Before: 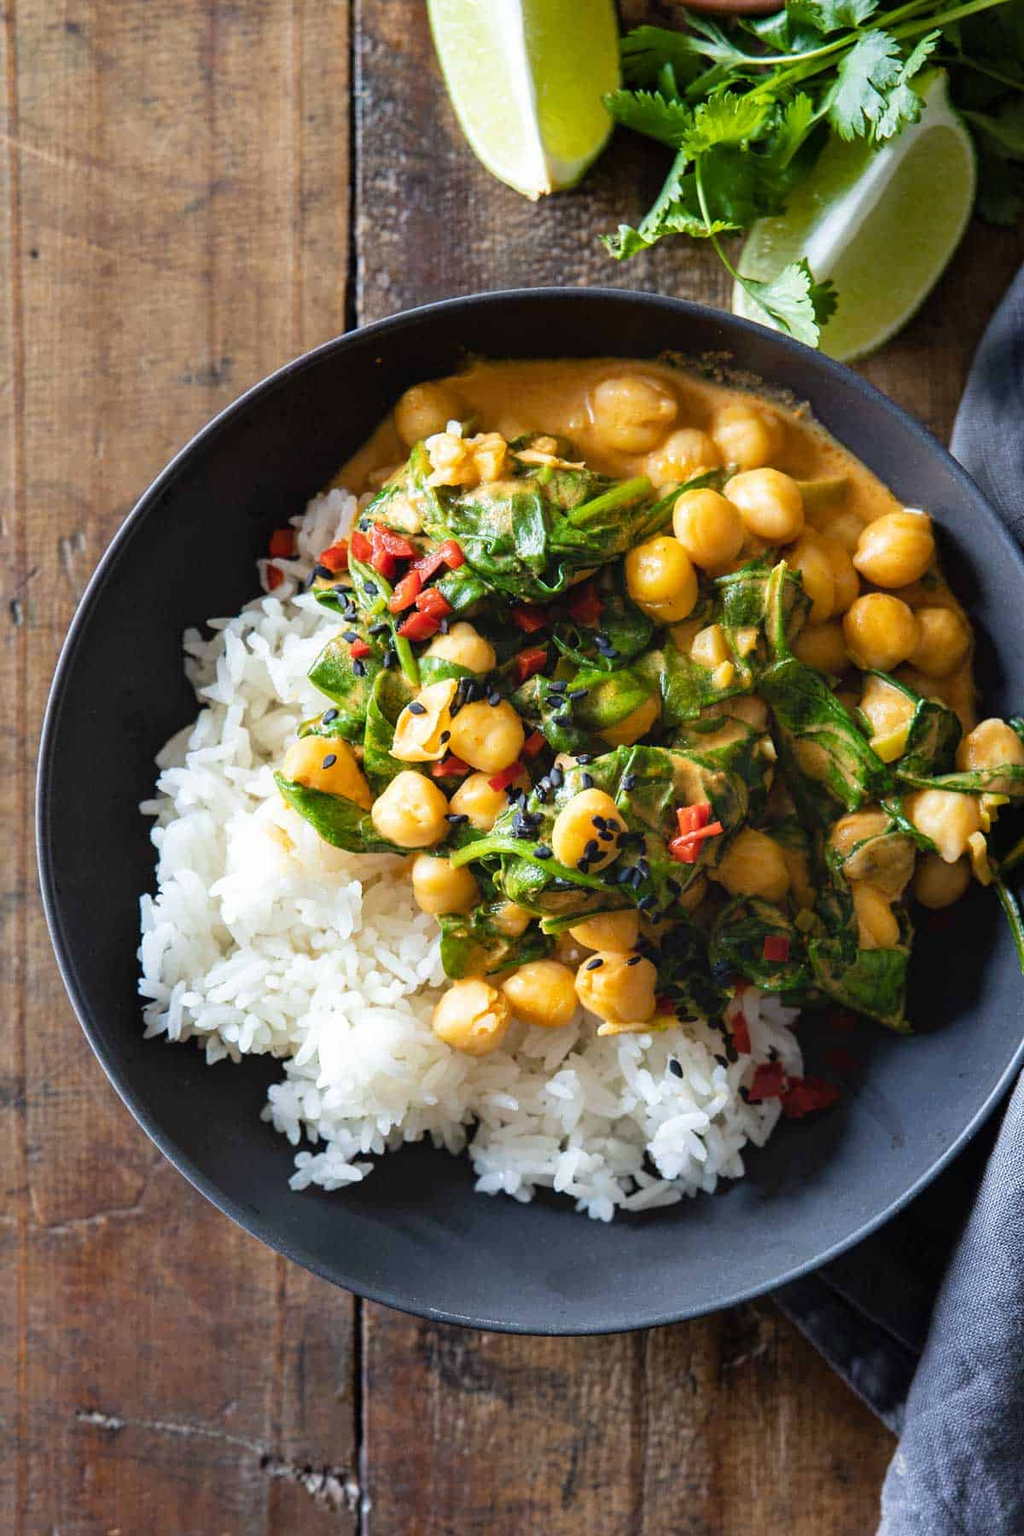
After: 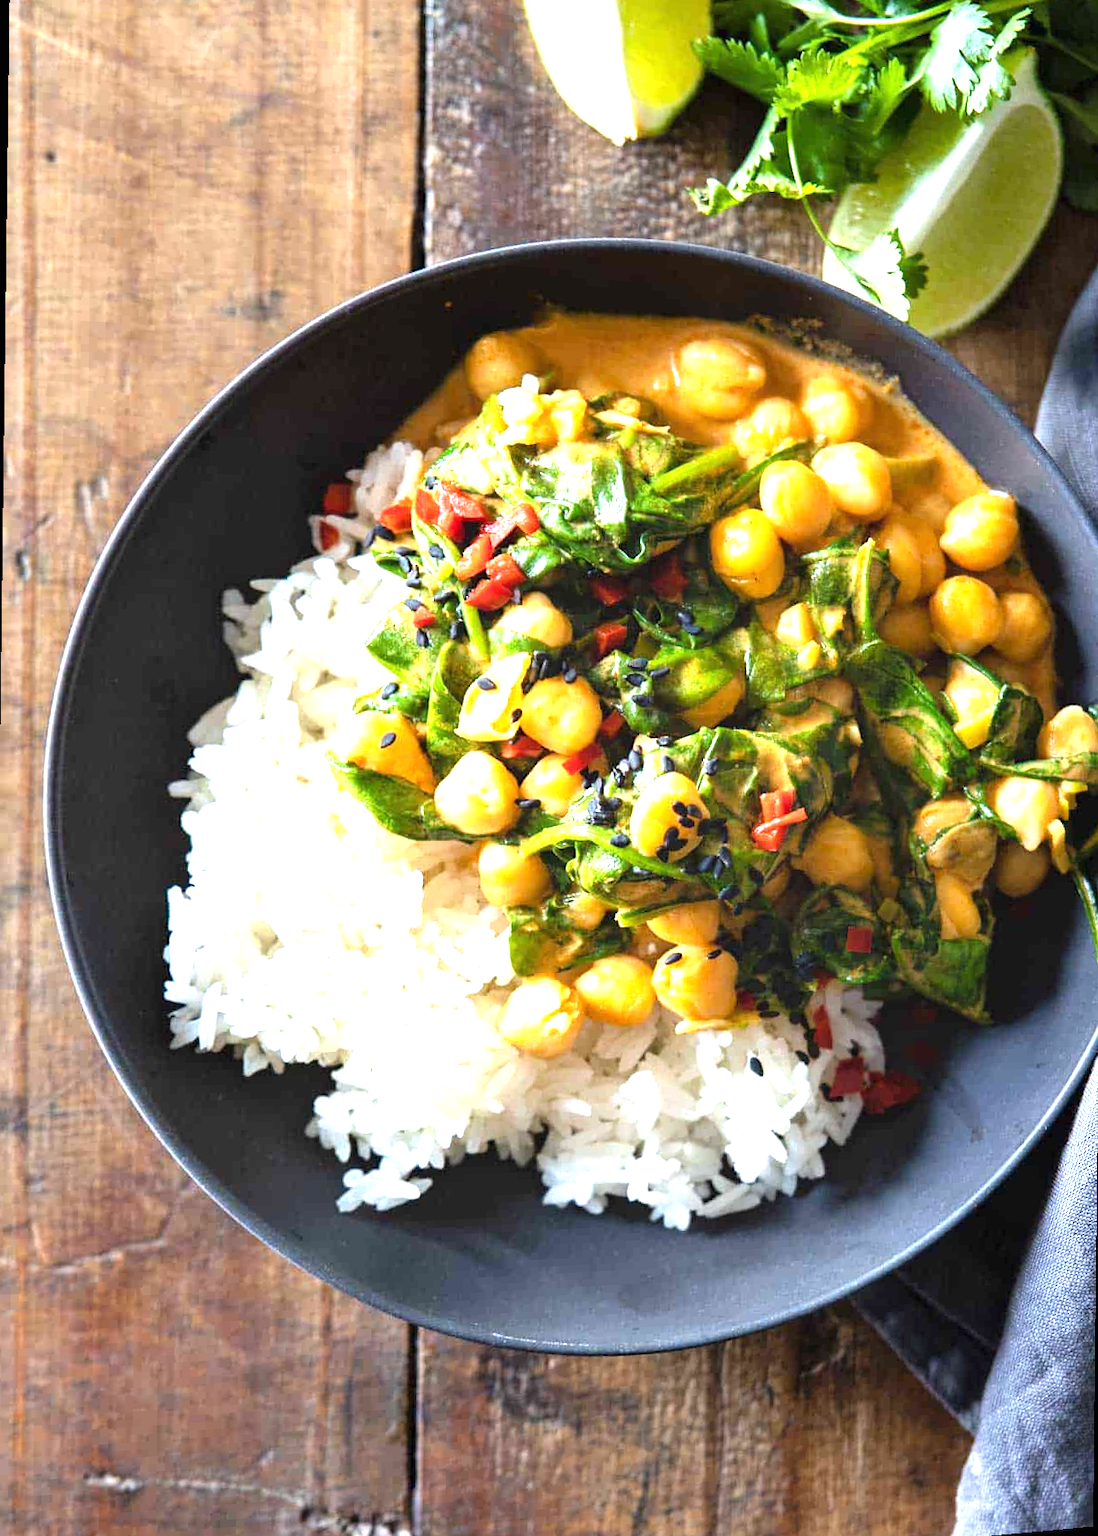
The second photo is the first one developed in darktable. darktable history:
exposure: black level correction 0, exposure 1.1 EV, compensate exposure bias true, compensate highlight preservation false
rotate and perspective: rotation 0.679°, lens shift (horizontal) 0.136, crop left 0.009, crop right 0.991, crop top 0.078, crop bottom 0.95
